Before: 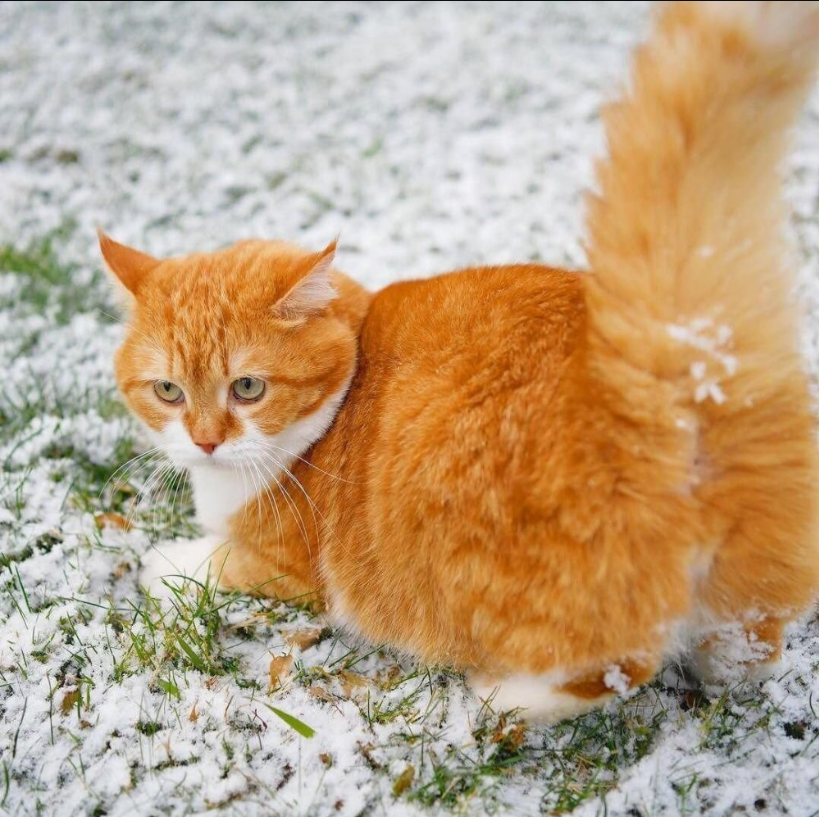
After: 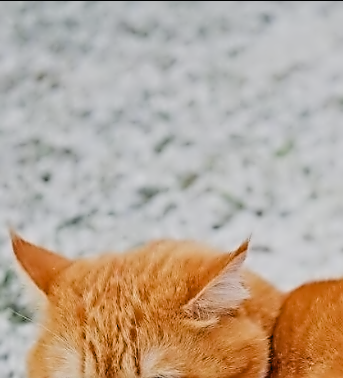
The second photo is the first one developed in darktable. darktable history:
contrast equalizer: octaves 7, y [[0.5, 0.542, 0.583, 0.625, 0.667, 0.708], [0.5 ×6], [0.5 ×6], [0, 0.033, 0.067, 0.1, 0.133, 0.167], [0, 0.05, 0.1, 0.15, 0.2, 0.25]]
filmic rgb: black relative exposure -7.65 EV, white relative exposure 4.56 EV, hardness 3.61
crop and rotate: left 10.817%, top 0.062%, right 47.194%, bottom 53.626%
sharpen: on, module defaults
